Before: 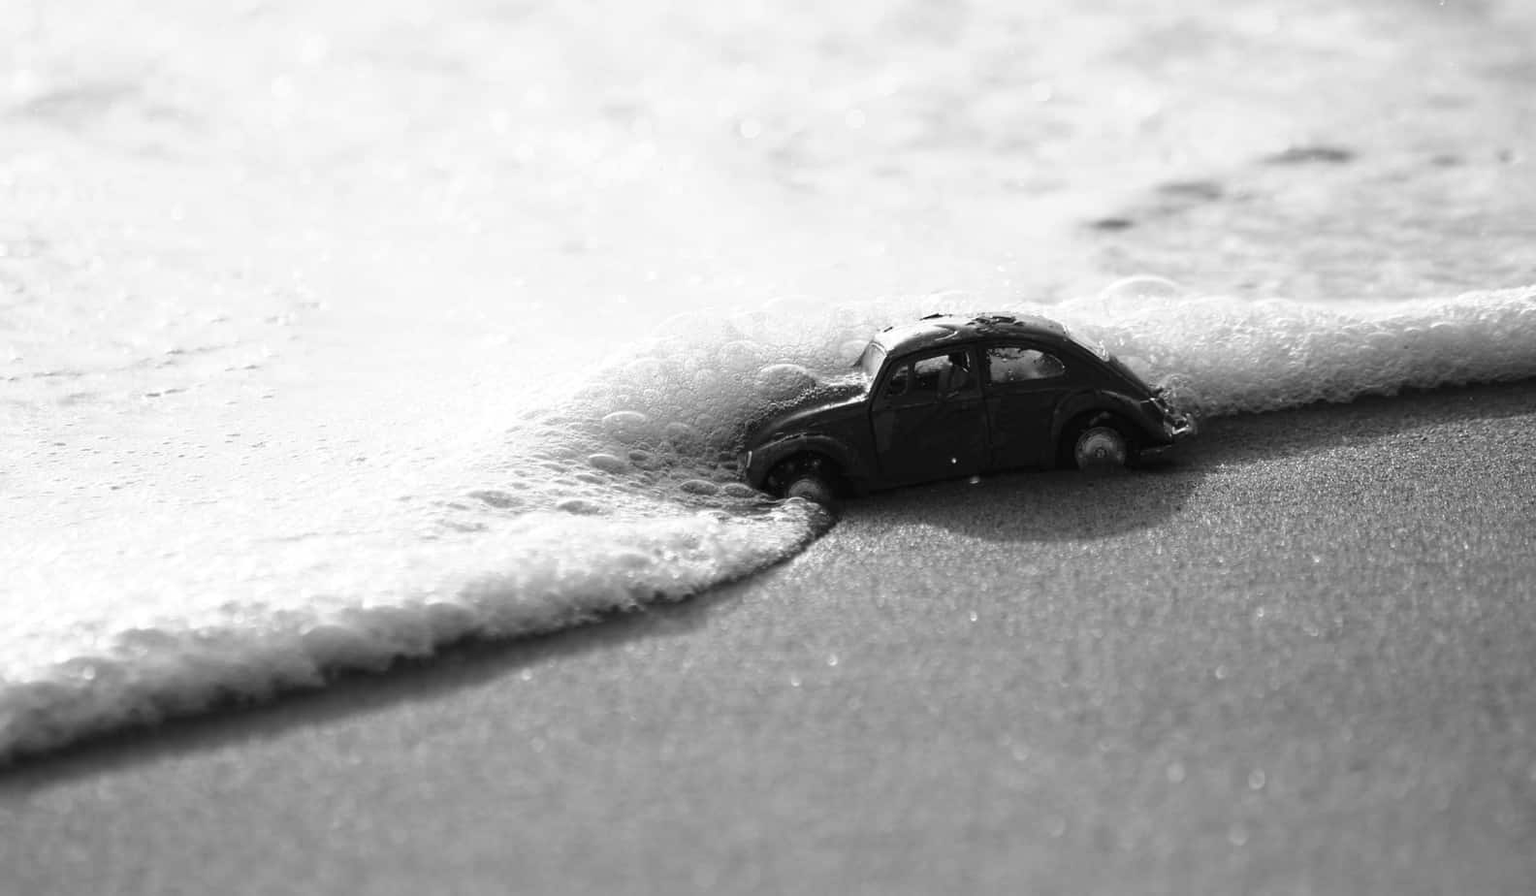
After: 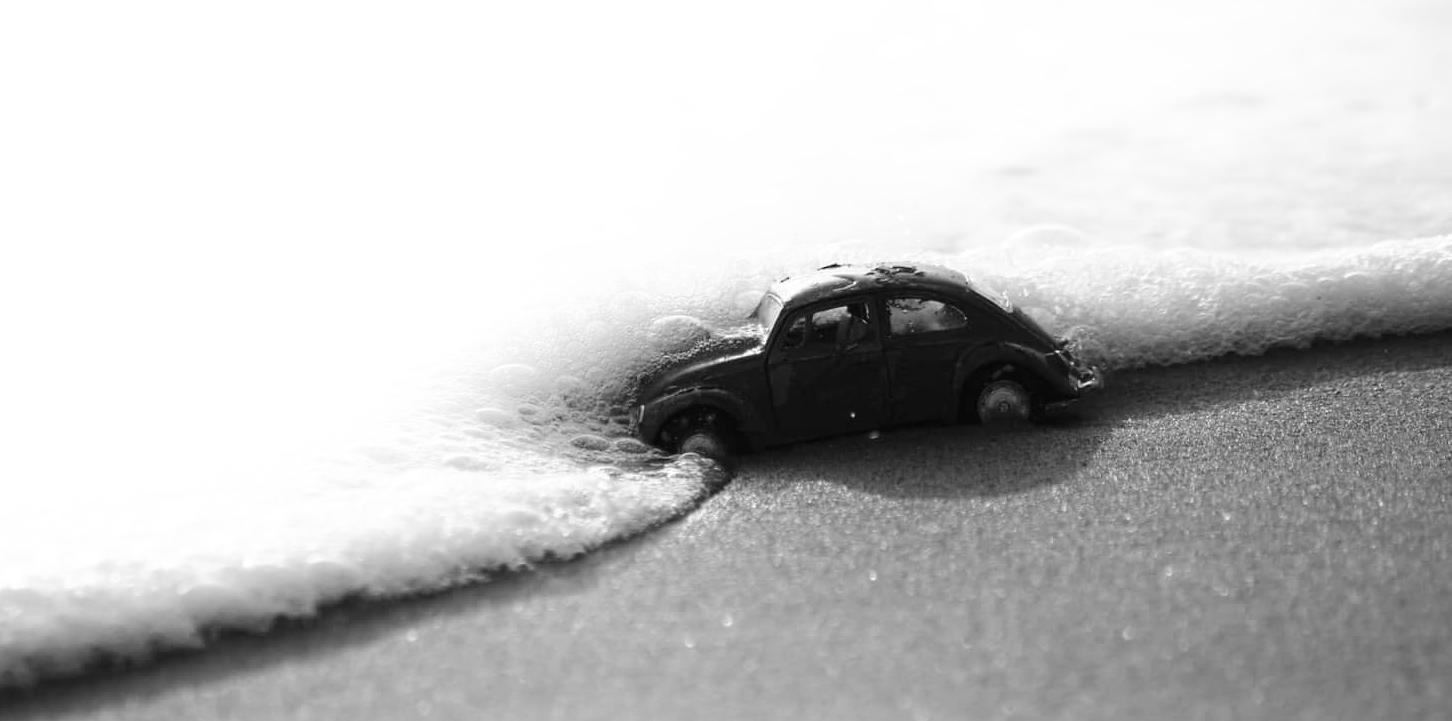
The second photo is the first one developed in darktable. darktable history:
crop: left 8.278%, top 6.53%, bottom 15.371%
shadows and highlights: shadows -89.63, highlights 91.09, soften with gaussian
